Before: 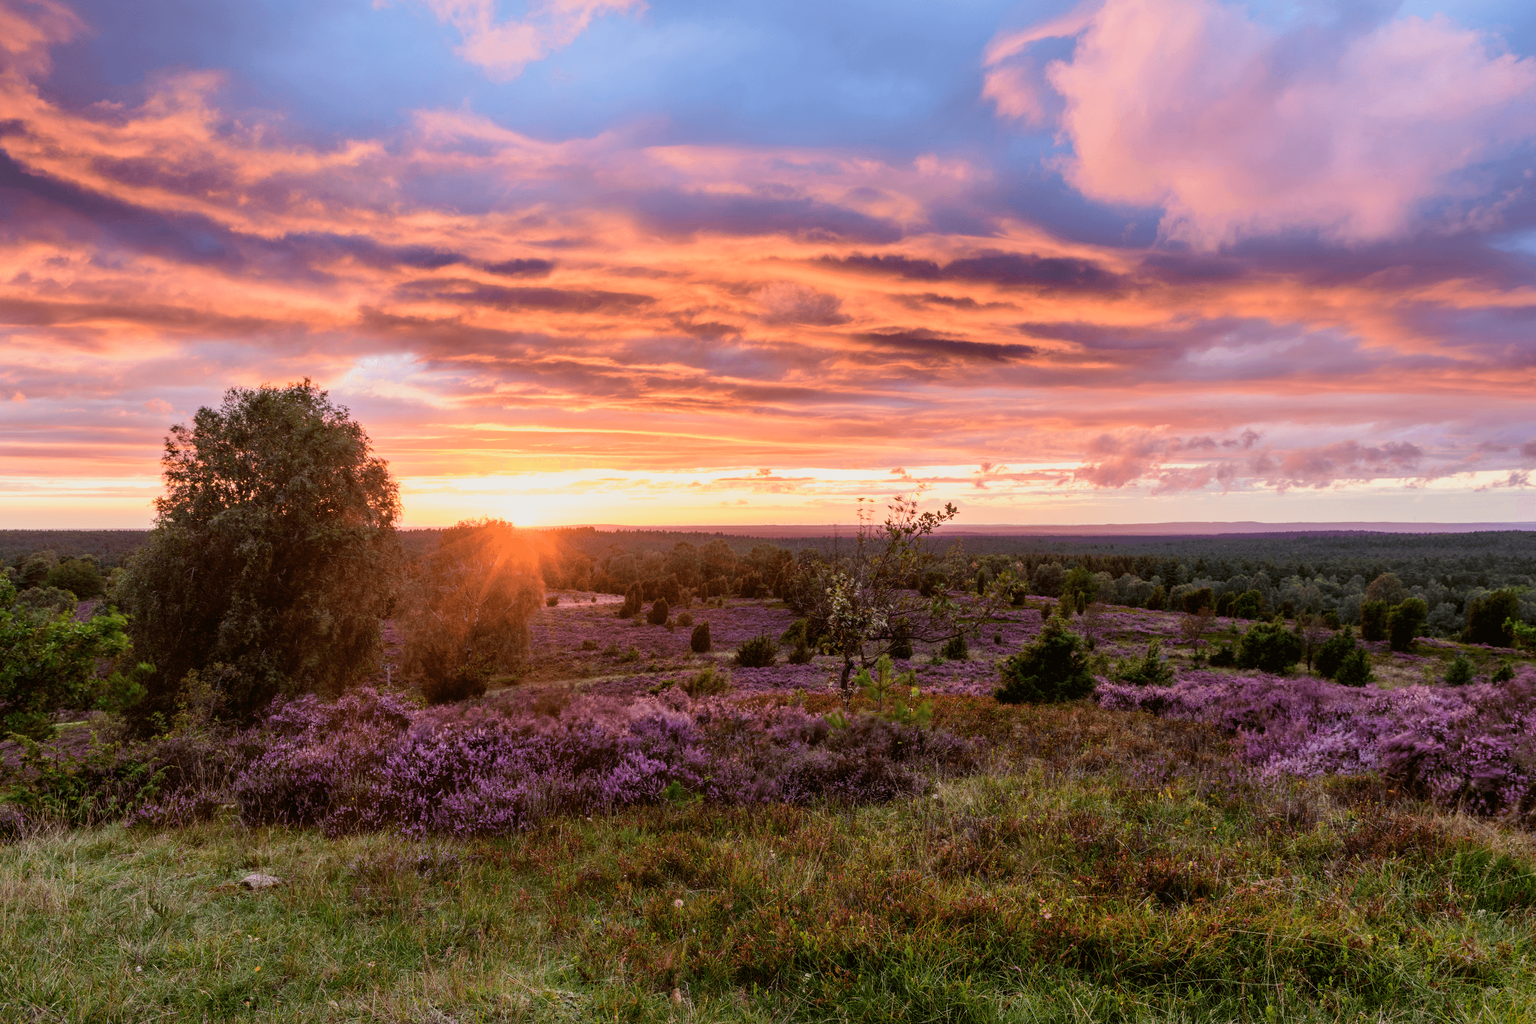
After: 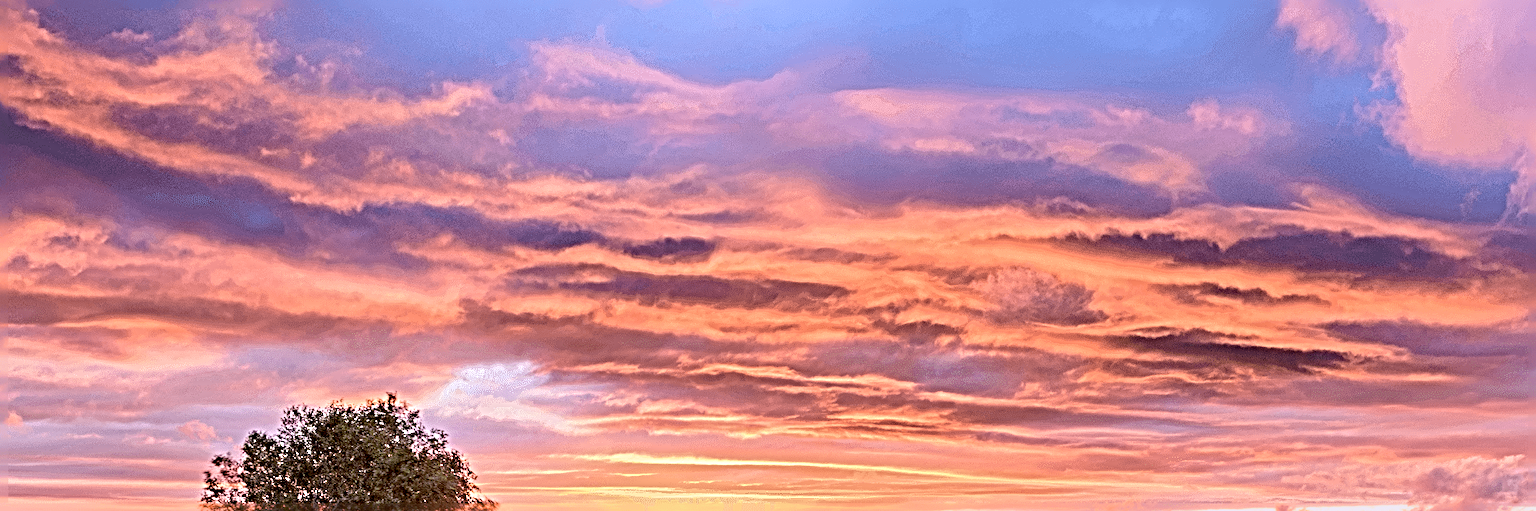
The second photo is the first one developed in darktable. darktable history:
crop: left 0.579%, top 7.627%, right 23.167%, bottom 54.275%
sharpen: radius 6.3, amount 1.8, threshold 0
white balance: red 1.004, blue 1.096
